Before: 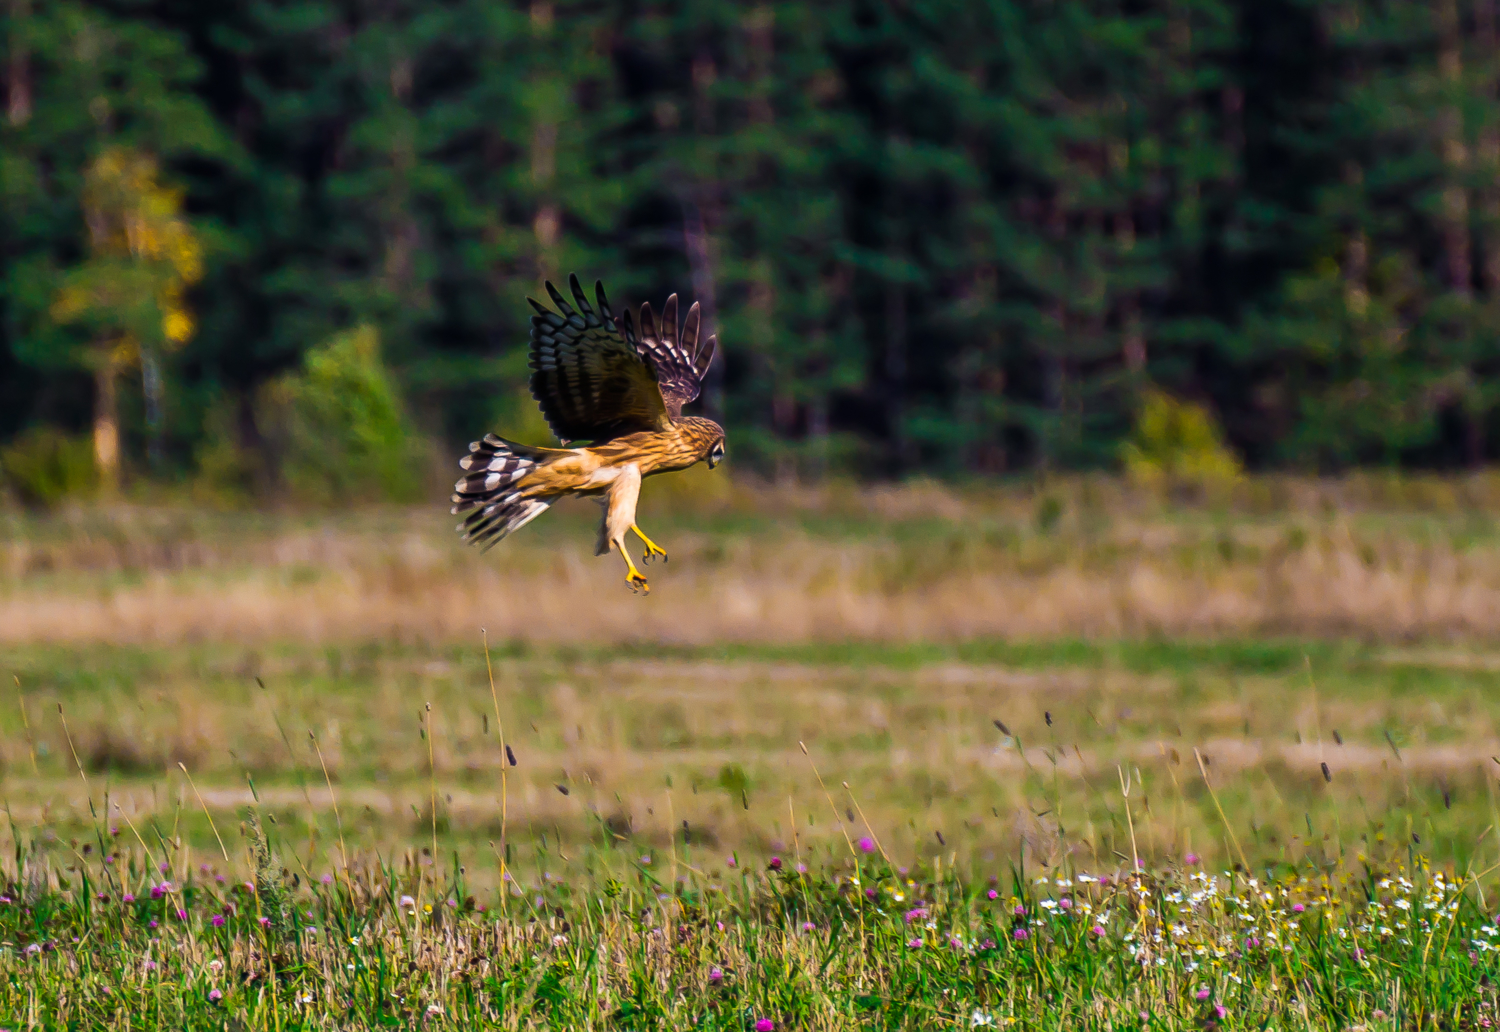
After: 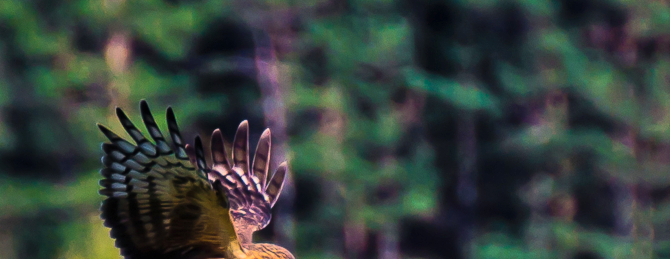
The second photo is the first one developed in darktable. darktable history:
crop: left 28.64%, top 16.832%, right 26.637%, bottom 58.055%
shadows and highlights: shadows 80.73, white point adjustment -9.07, highlights -61.46, soften with gaussian
